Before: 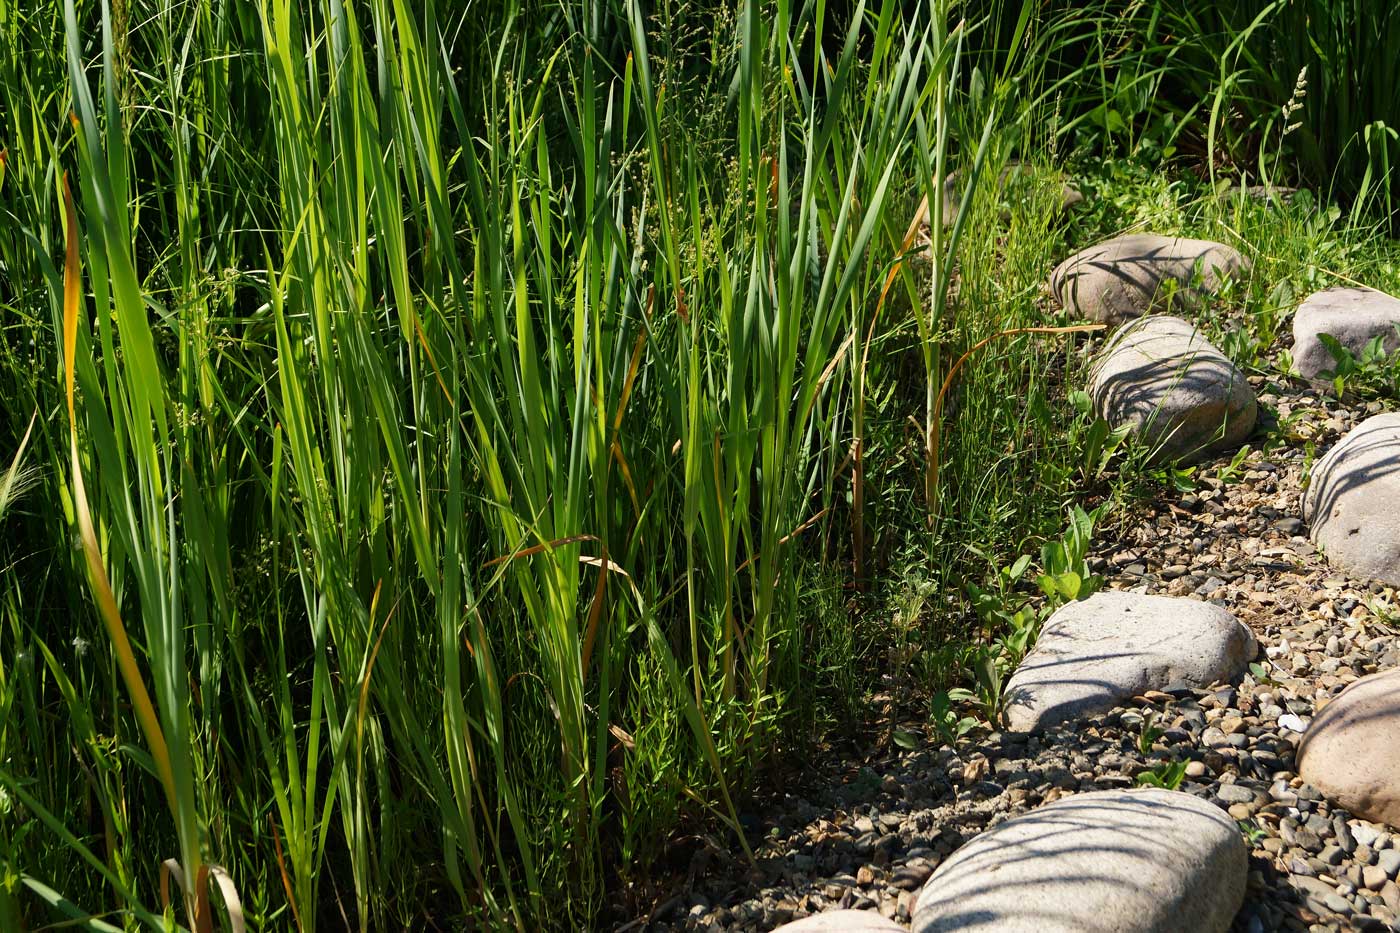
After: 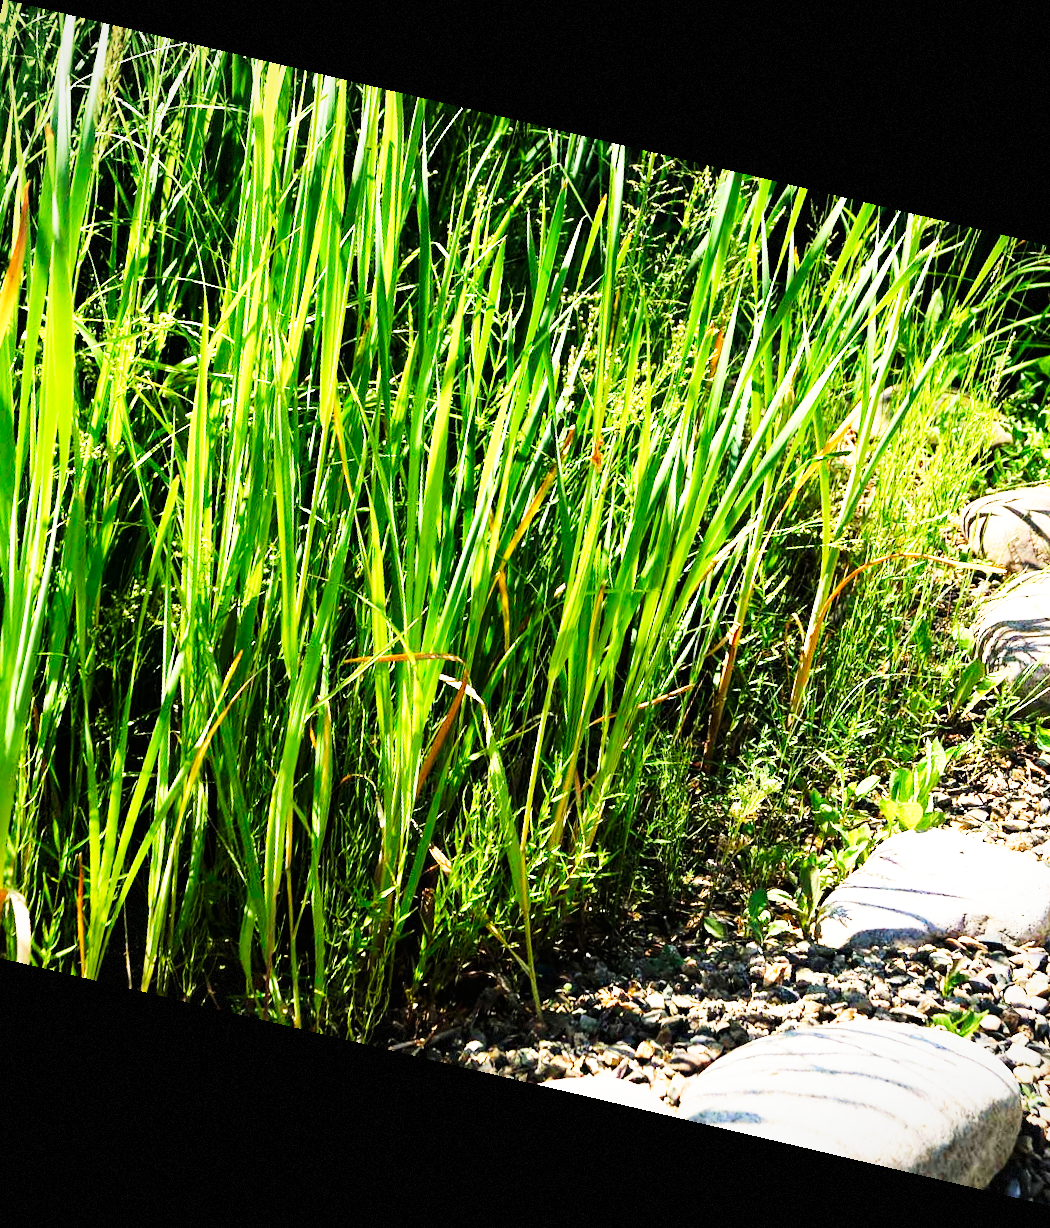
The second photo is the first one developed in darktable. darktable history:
crop and rotate: left 13.342%, right 19.991%
rotate and perspective: rotation 13.27°, automatic cropping off
vignetting: fall-off start 85%, fall-off radius 80%, brightness -0.182, saturation -0.3, width/height ratio 1.219, dithering 8-bit output, unbound false
base curve: curves: ch0 [(0, 0) (0.007, 0.004) (0.027, 0.03) (0.046, 0.07) (0.207, 0.54) (0.442, 0.872) (0.673, 0.972) (1, 1)], preserve colors none
exposure: black level correction 0, exposure 0.7 EV, compensate exposure bias true, compensate highlight preservation false
tone curve: curves: ch0 [(0, 0) (0.004, 0.001) (0.133, 0.112) (0.325, 0.362) (0.832, 0.893) (1, 1)], color space Lab, linked channels, preserve colors none
